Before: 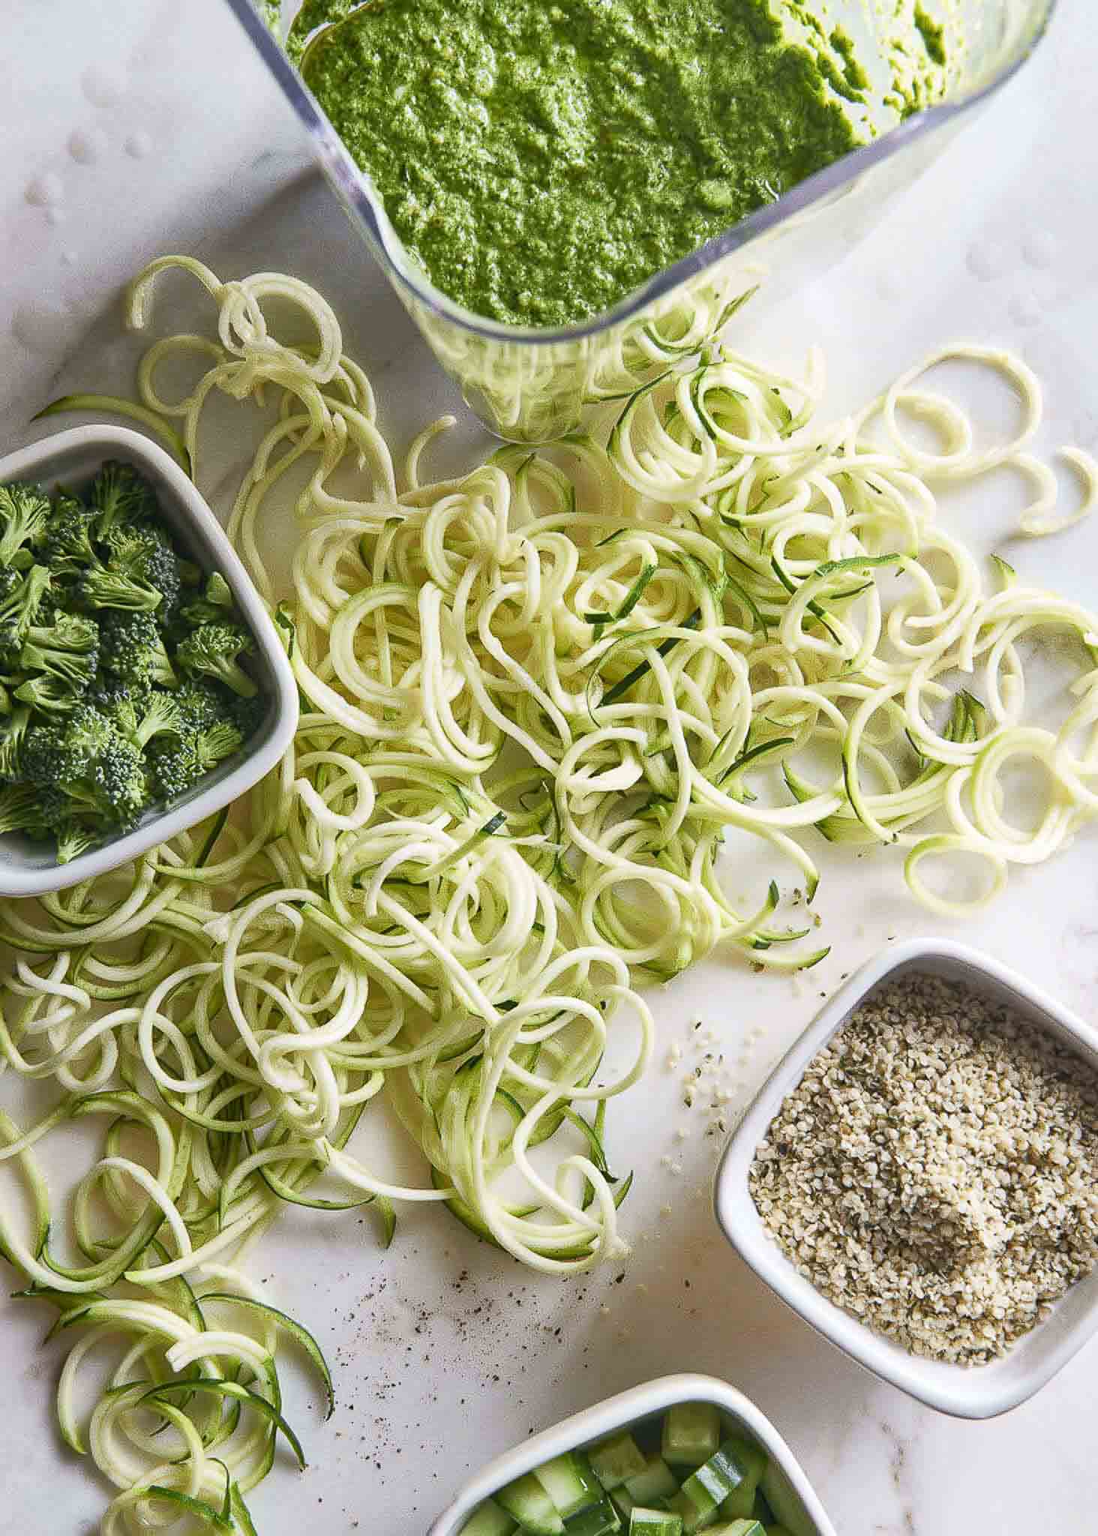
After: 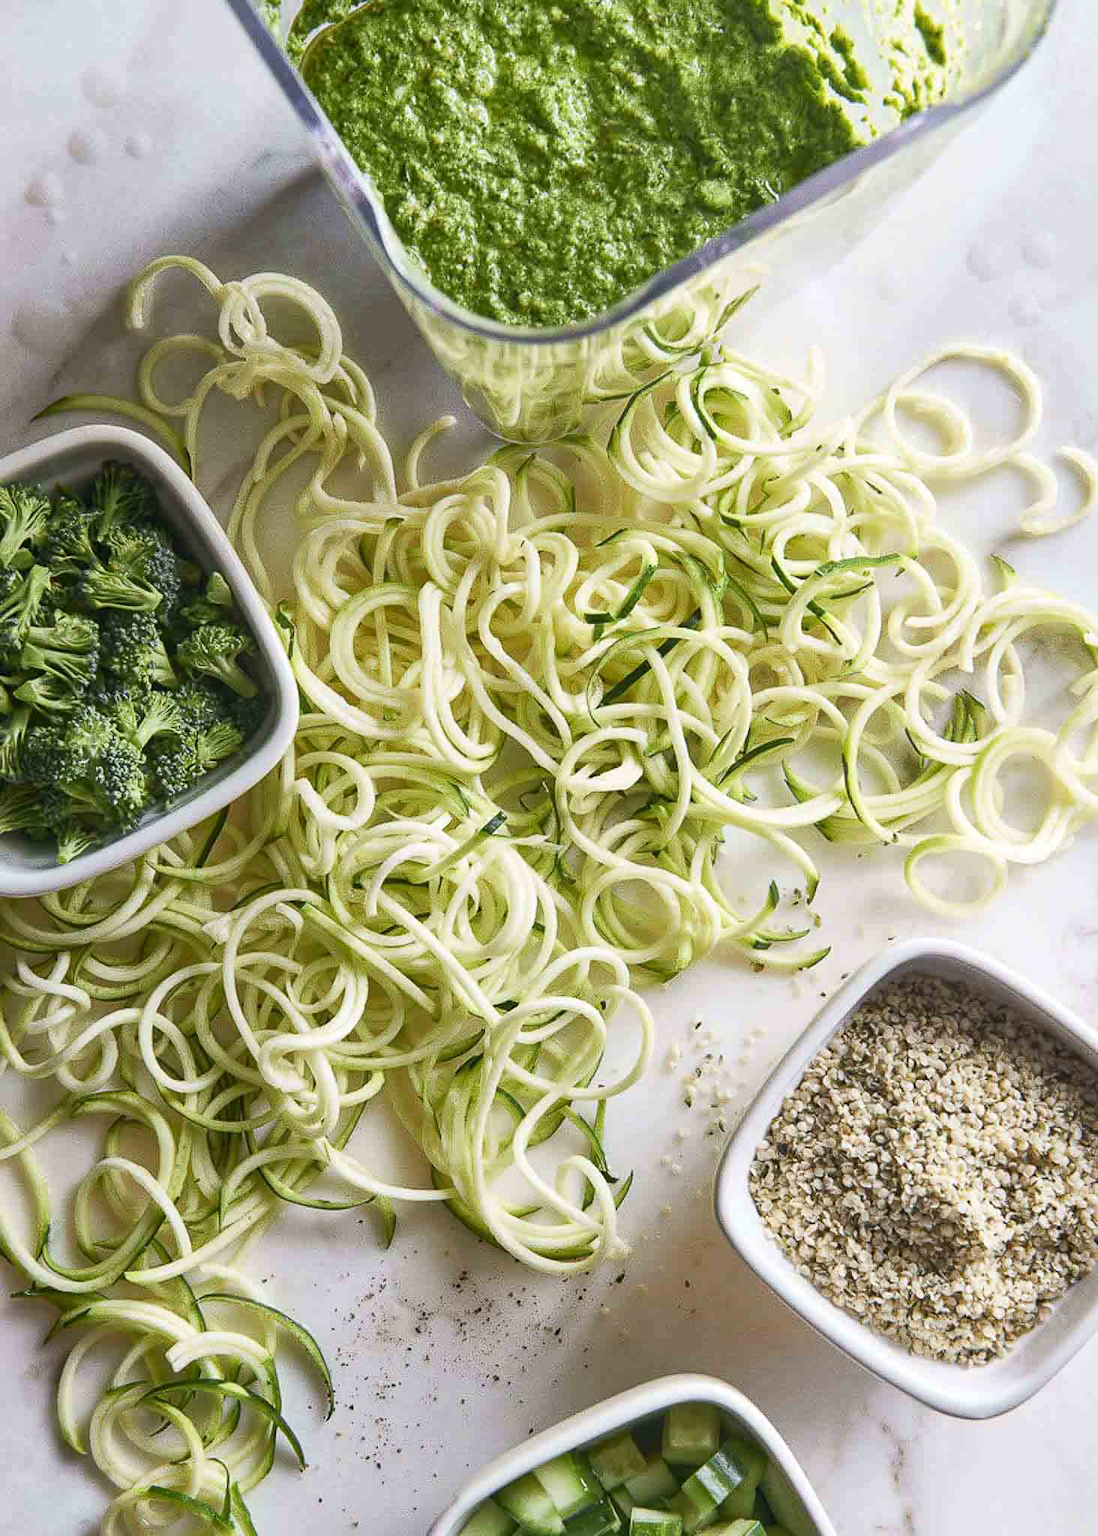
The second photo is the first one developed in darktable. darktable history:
local contrast: mode bilateral grid, contrast 10, coarseness 25, detail 115%, midtone range 0.2
tone equalizer: on, module defaults
